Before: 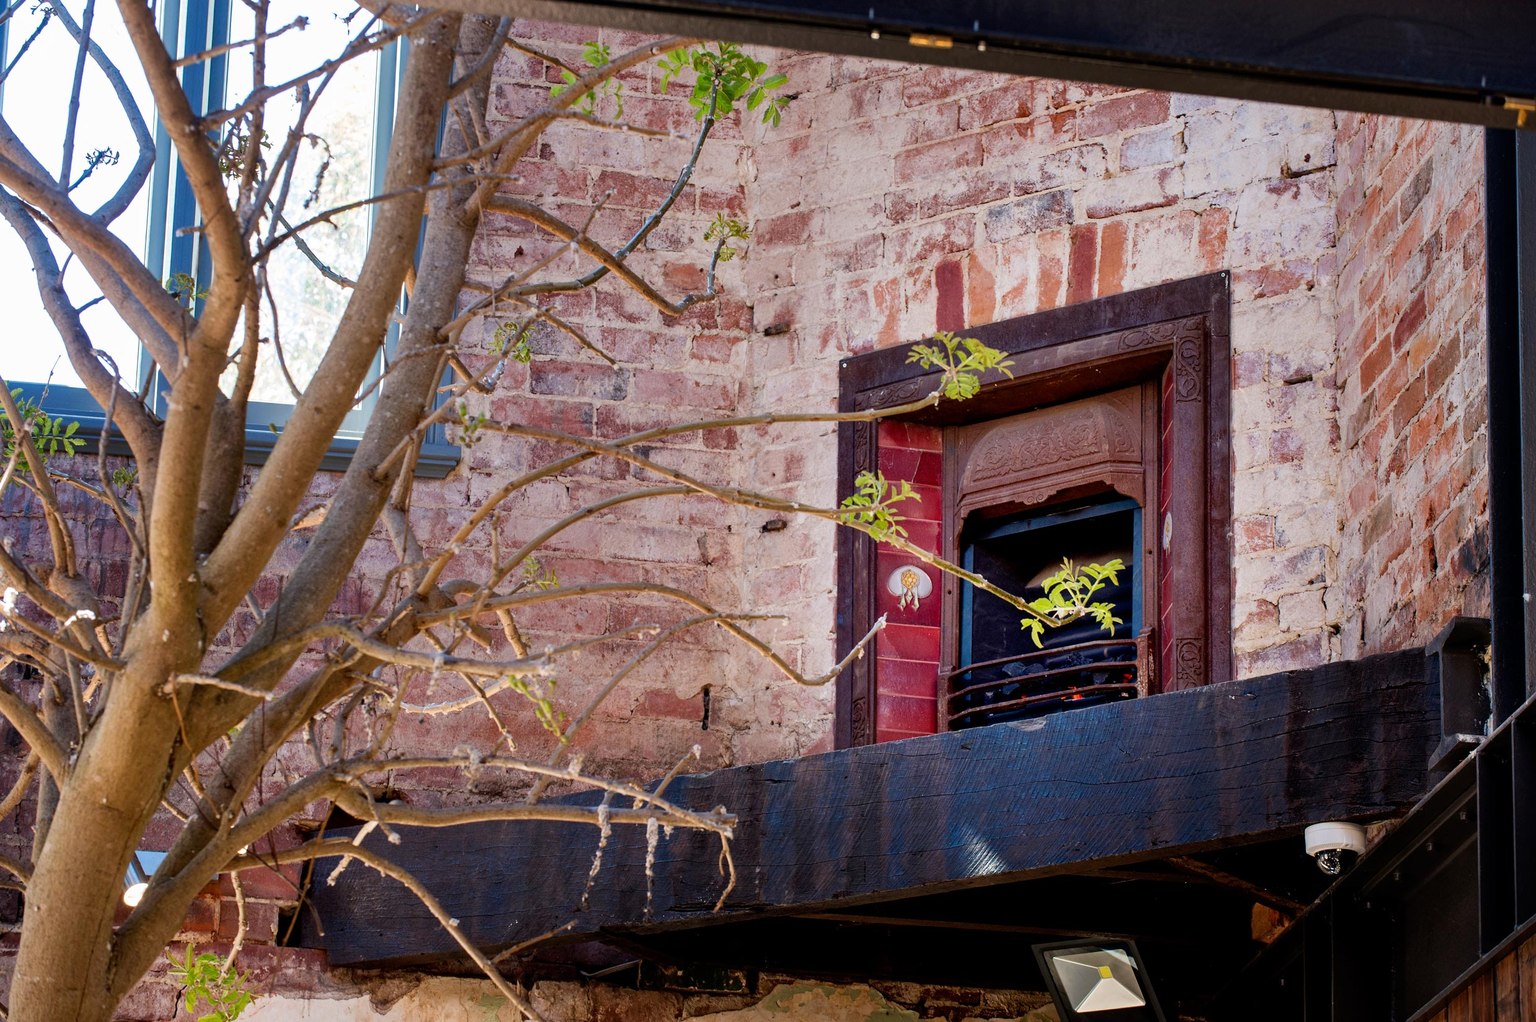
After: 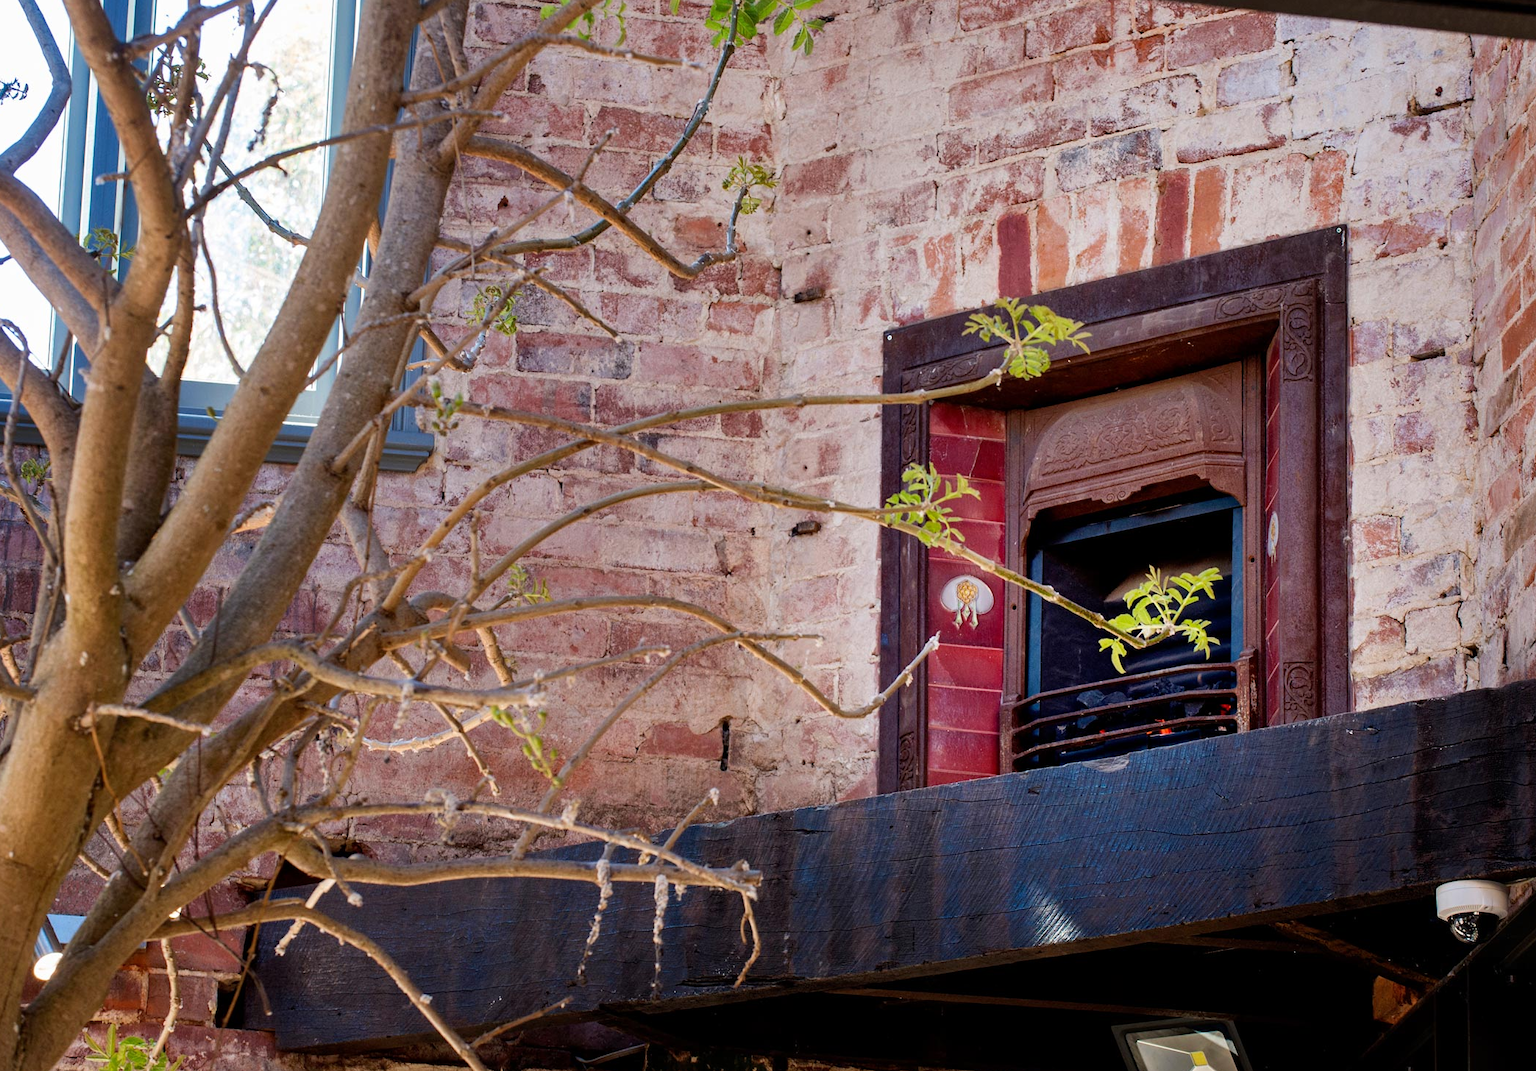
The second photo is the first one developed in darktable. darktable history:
crop: left 6.217%, top 7.979%, right 9.525%, bottom 3.724%
